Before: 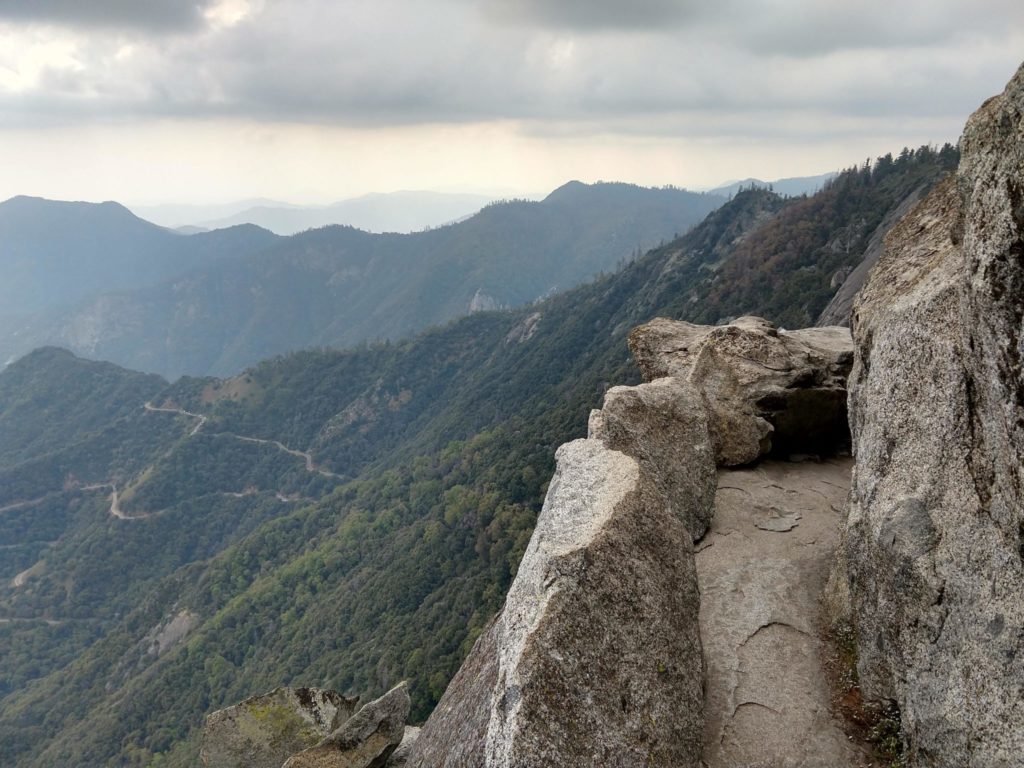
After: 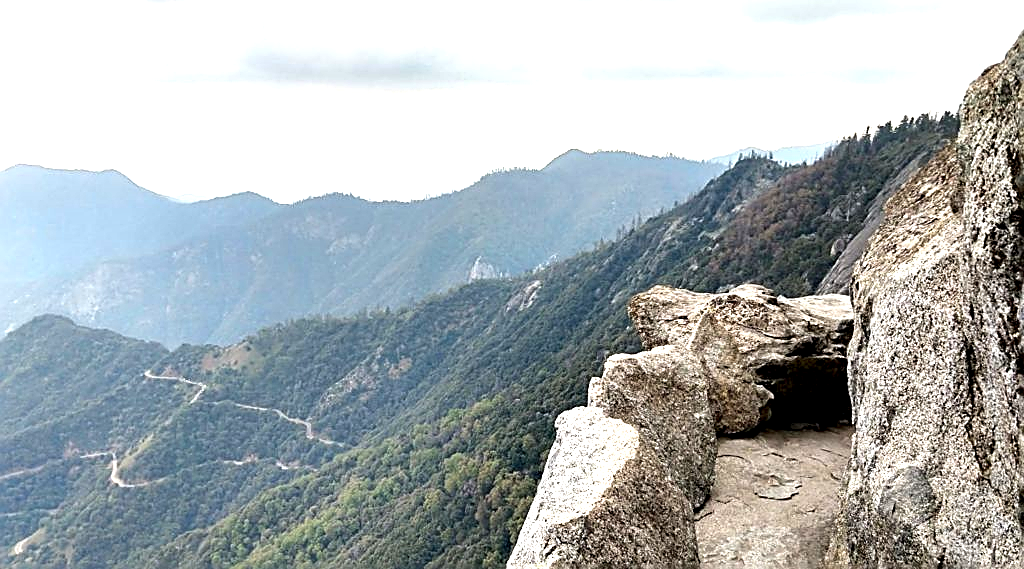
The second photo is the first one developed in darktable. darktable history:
crop: top 4.242%, bottom 21.612%
exposure: black level correction 0, exposure 1.103 EV, compensate exposure bias true, compensate highlight preservation false
sharpen: amount 0.895
contrast equalizer: y [[0.6 ×6], [0.55 ×6], [0 ×6], [0 ×6], [0 ×6]], mix 0.593
